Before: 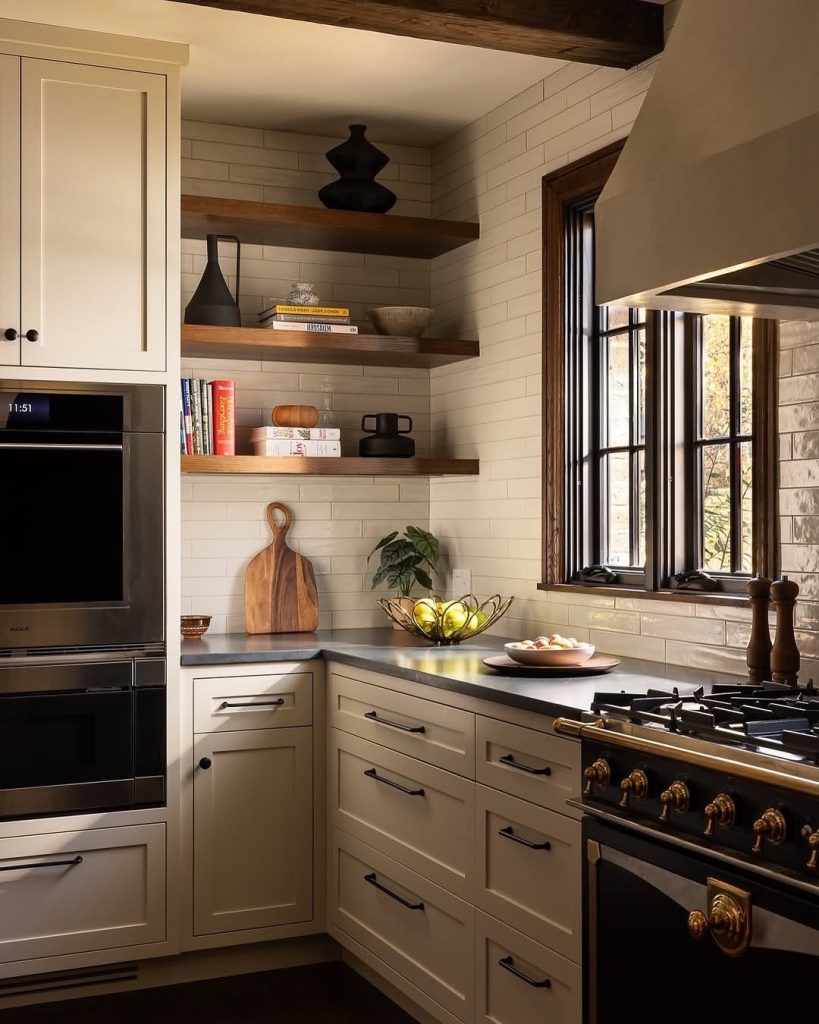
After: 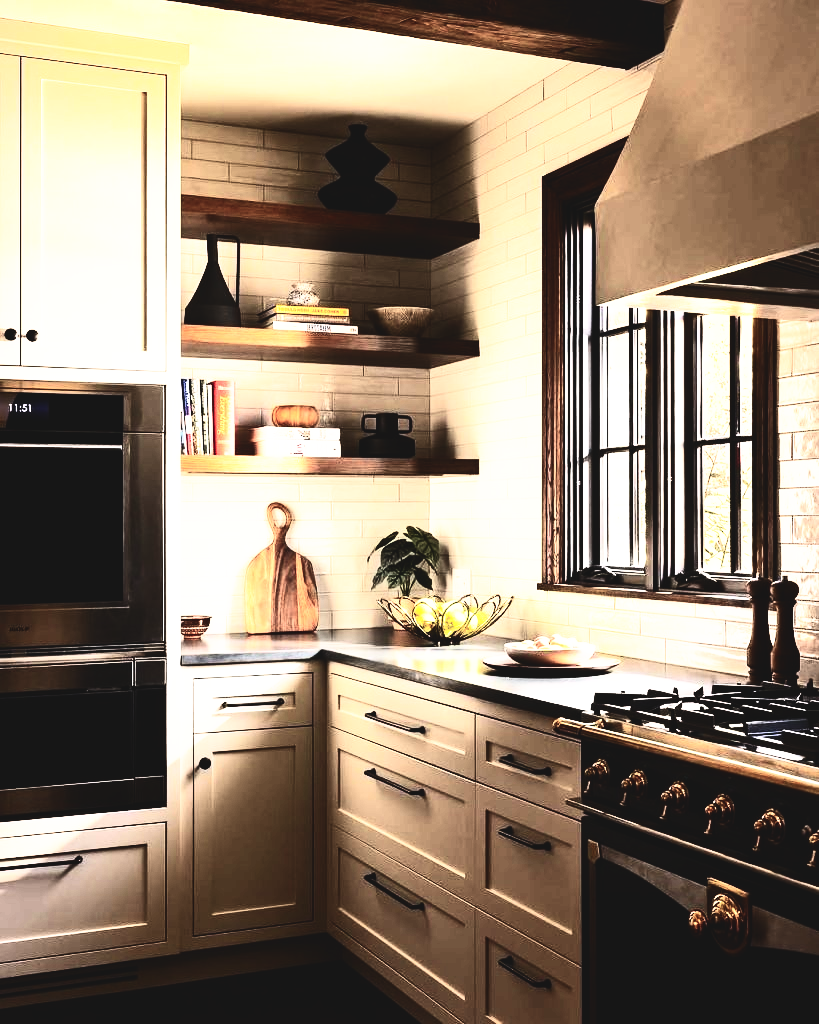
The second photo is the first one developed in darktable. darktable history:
exposure: exposure 0.736 EV, compensate highlight preservation false
base curve: curves: ch0 [(0, 0.036) (0.007, 0.037) (0.604, 0.887) (1, 1)], preserve colors none
contrast brightness saturation: contrast 0.51, saturation -0.088
